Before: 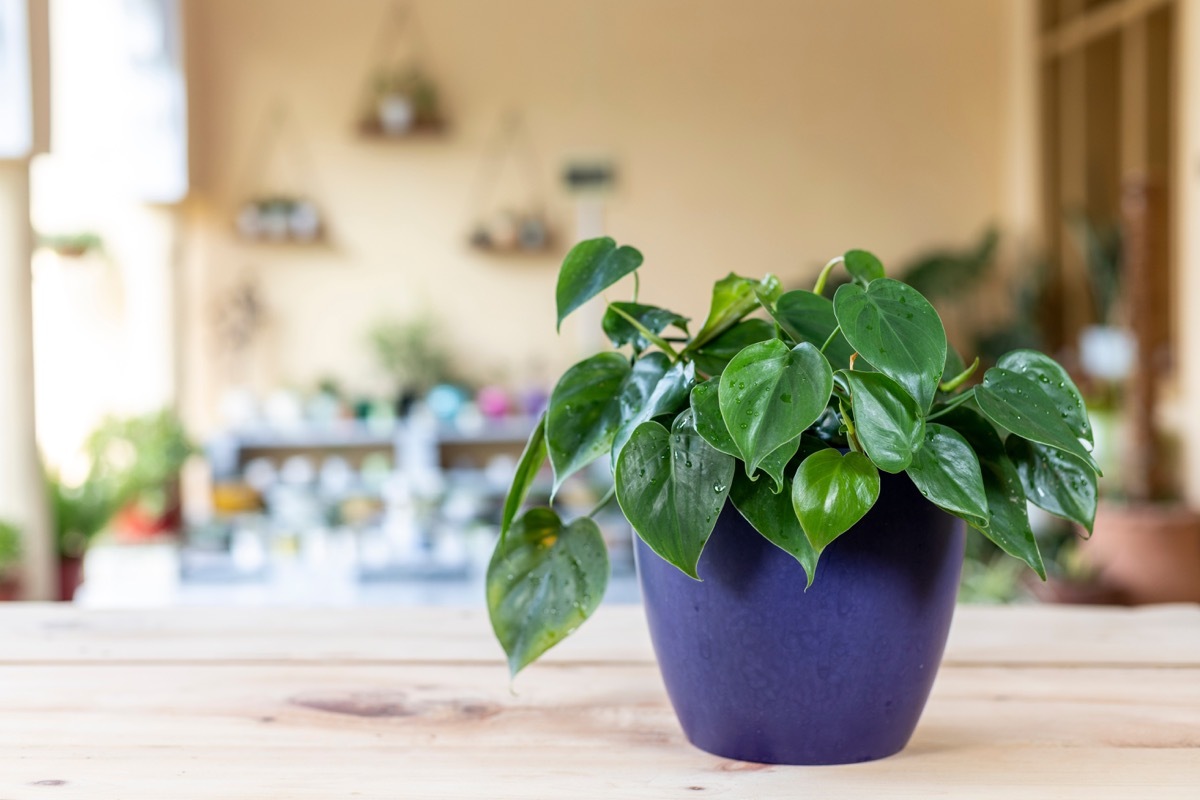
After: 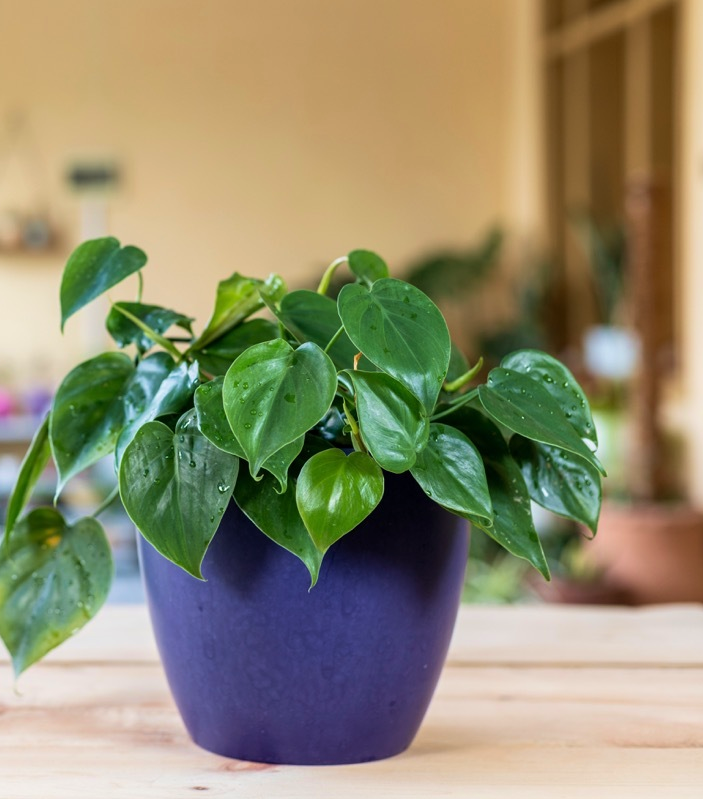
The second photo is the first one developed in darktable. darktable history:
crop: left 41.402%
velvia: on, module defaults
